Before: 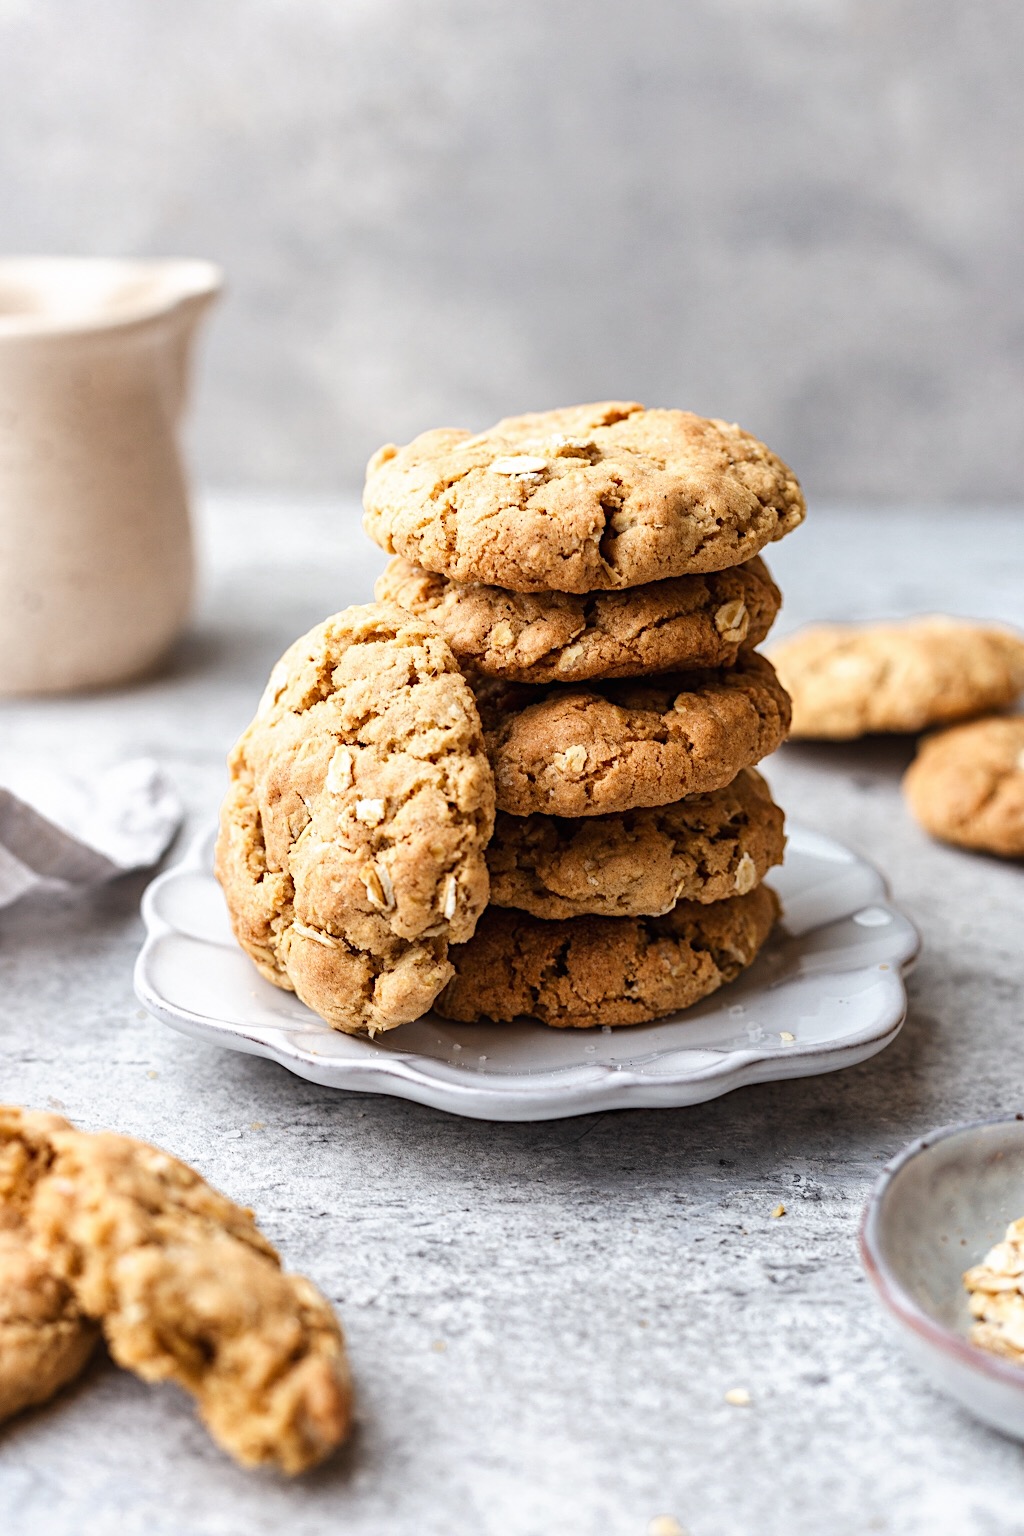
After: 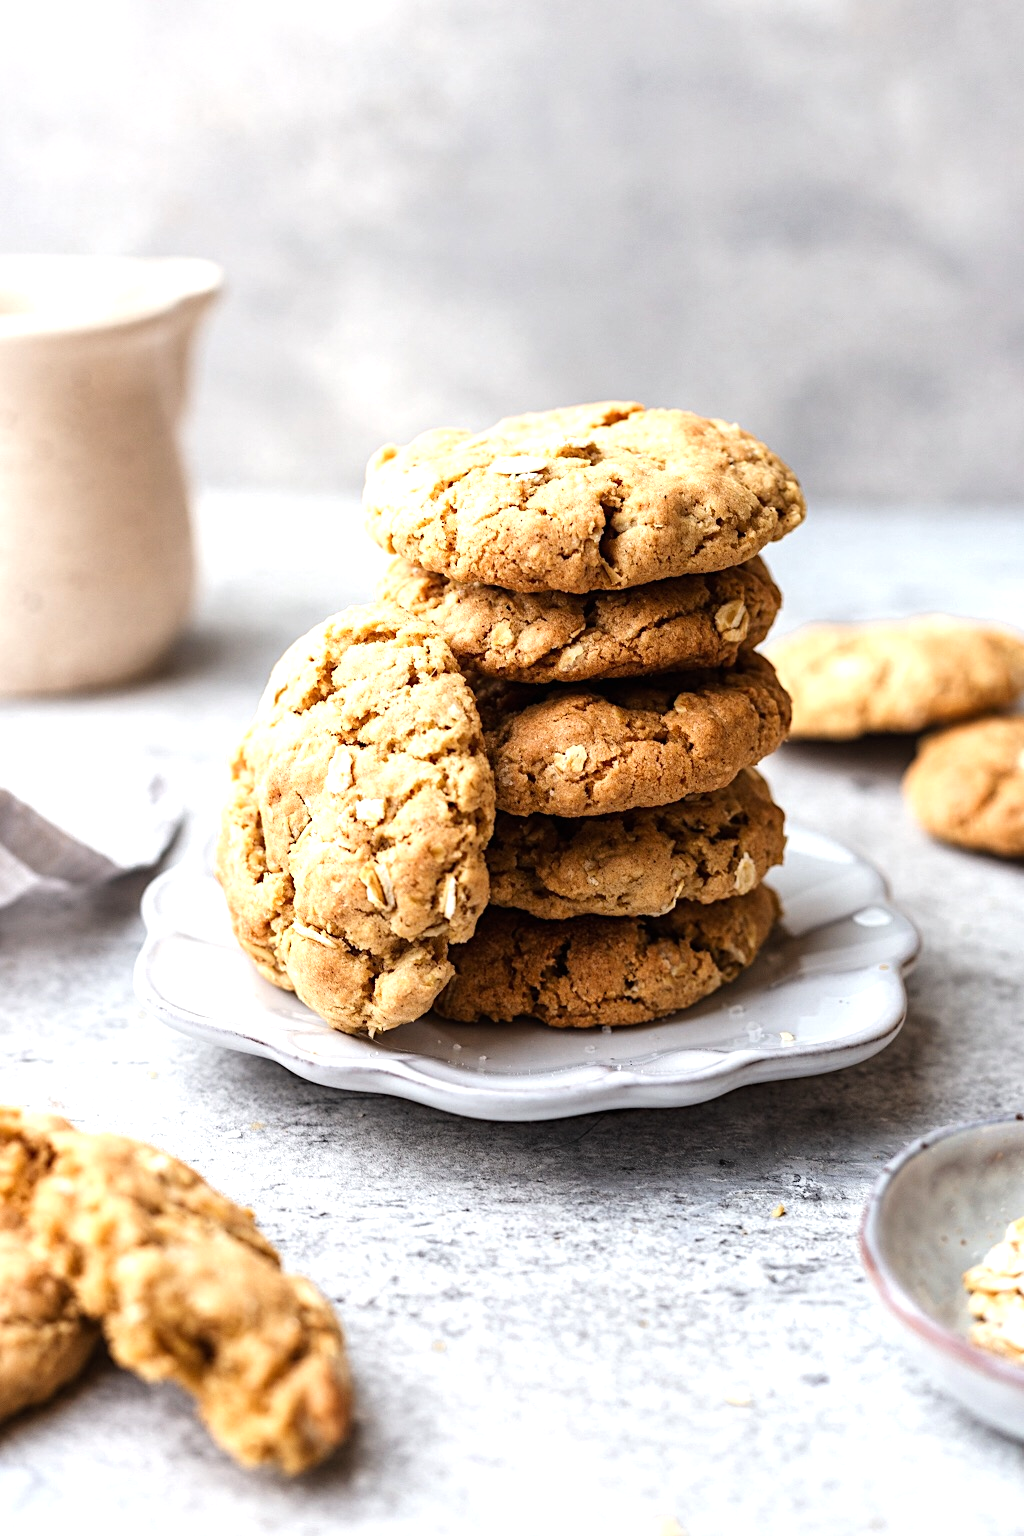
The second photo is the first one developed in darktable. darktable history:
tone equalizer: -8 EV -0.418 EV, -7 EV -0.409 EV, -6 EV -0.344 EV, -5 EV -0.189 EV, -3 EV 0.189 EV, -2 EV 0.307 EV, -1 EV 0.403 EV, +0 EV 0.431 EV, mask exposure compensation -0.497 EV
